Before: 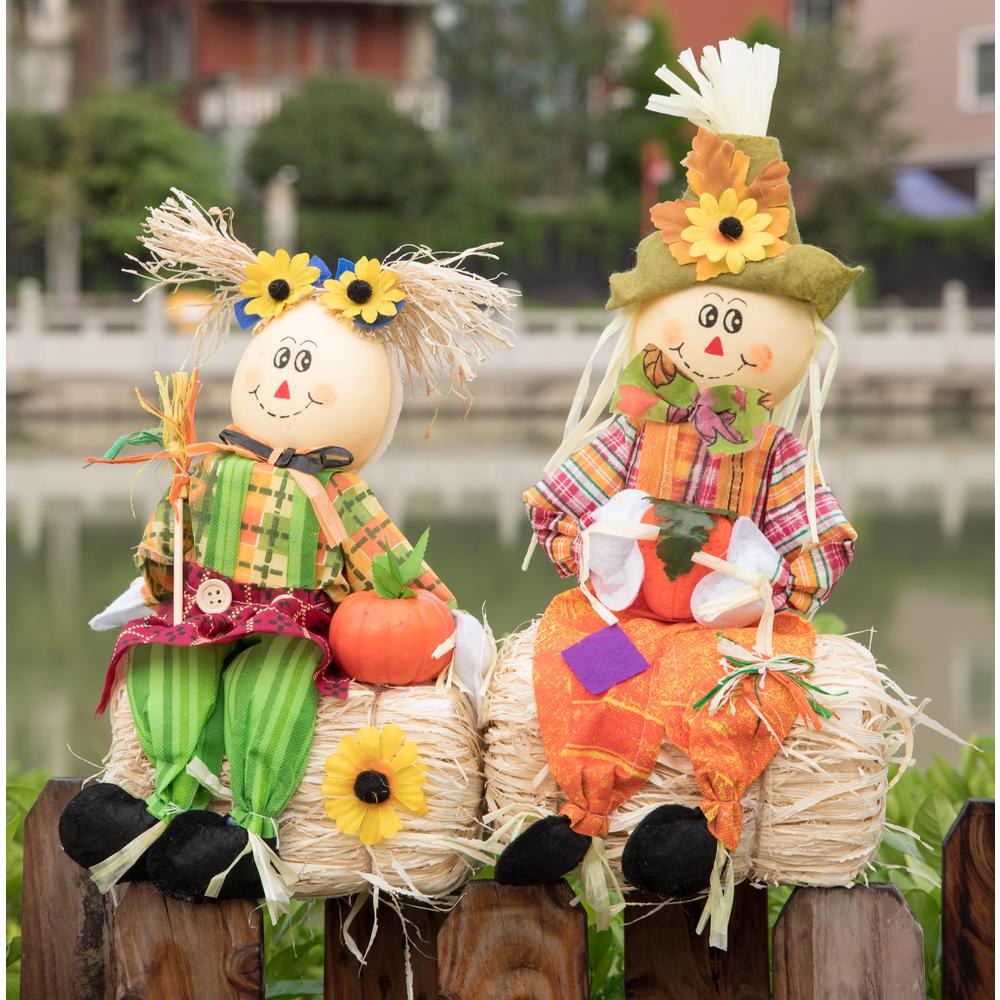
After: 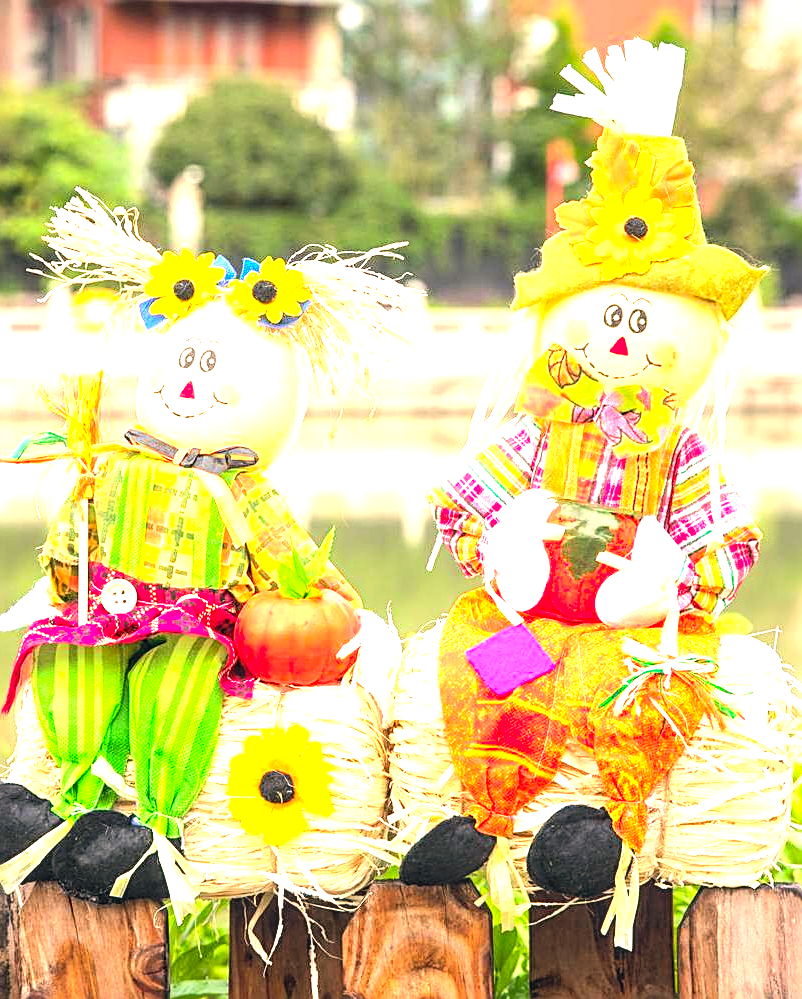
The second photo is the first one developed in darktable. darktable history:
sharpen: on, module defaults
tone equalizer: -8 EV -0.718 EV, -7 EV -0.696 EV, -6 EV -0.565 EV, -5 EV -0.383 EV, -3 EV 0.376 EV, -2 EV 0.6 EV, -1 EV 0.684 EV, +0 EV 0.758 EV, edges refinement/feathering 500, mask exposure compensation -1.57 EV, preserve details no
local contrast: on, module defaults
contrast brightness saturation: contrast 0.065, brightness 0.172, saturation 0.397
color correction: highlights a* 5.39, highlights b* 5.31, shadows a* -4.6, shadows b* -5.22
crop and rotate: left 9.564%, right 10.169%
exposure: black level correction 0, exposure 1.284 EV, compensate exposure bias true, compensate highlight preservation false
